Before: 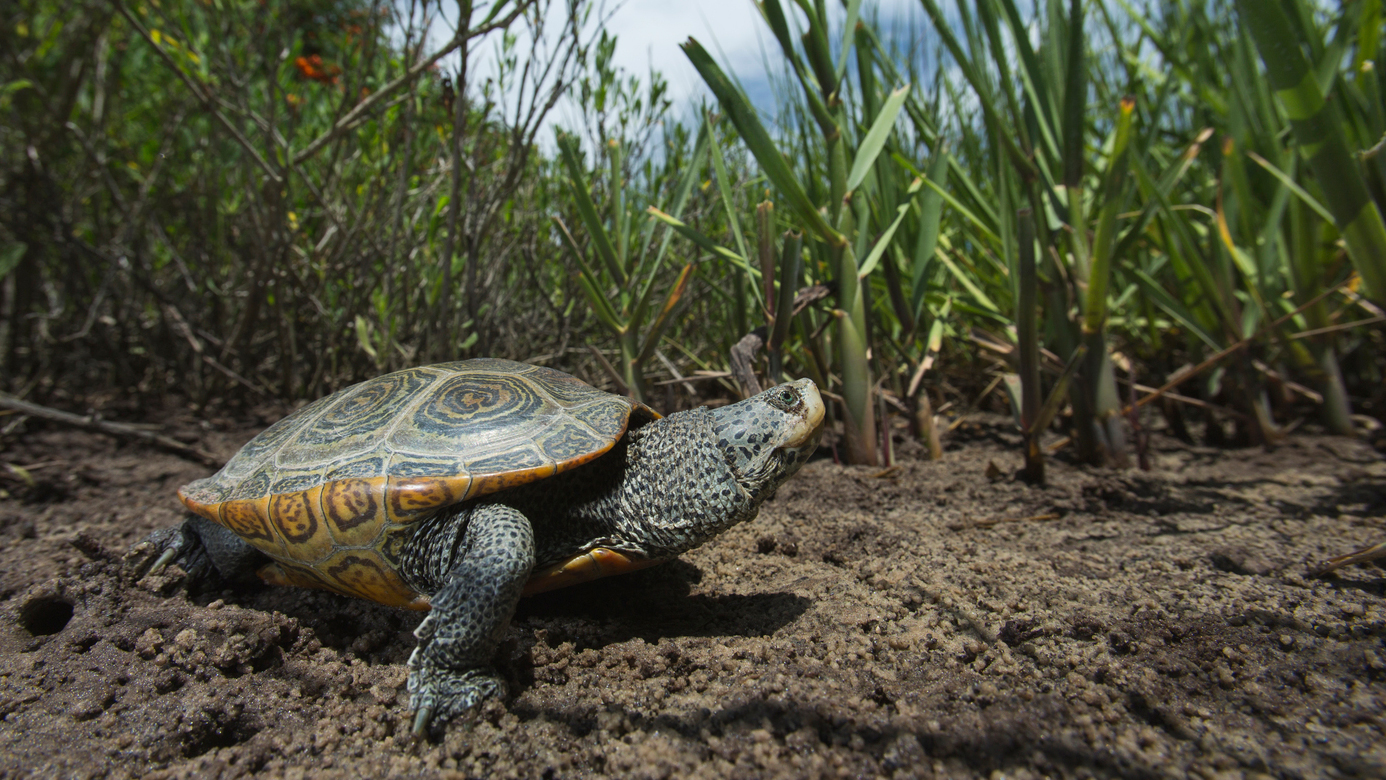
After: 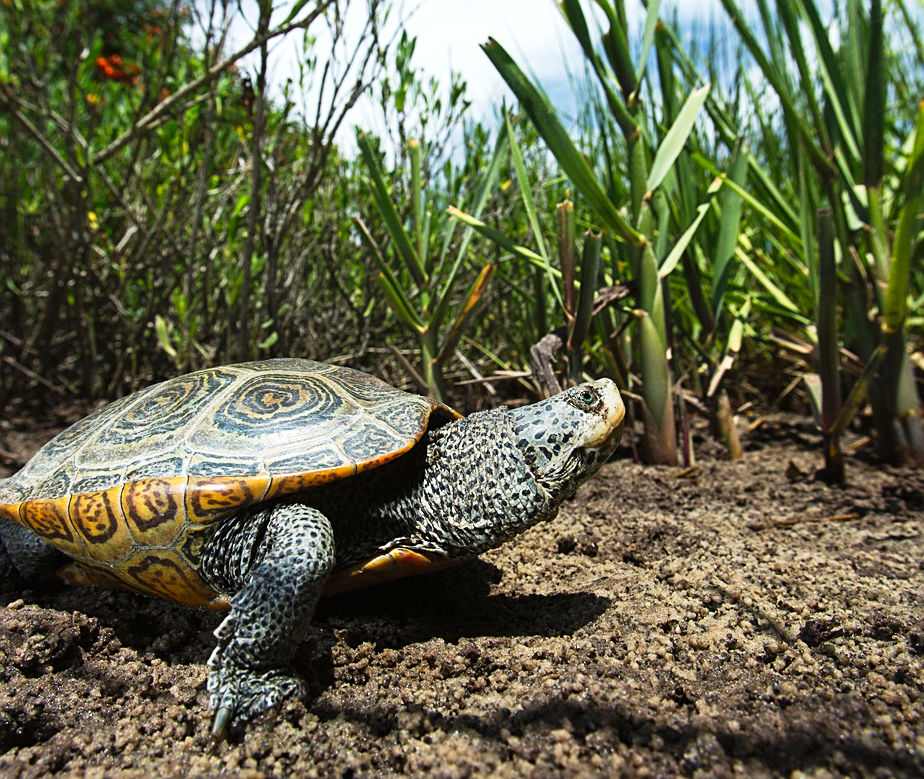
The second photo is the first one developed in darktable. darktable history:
crop and rotate: left 14.478%, right 18.811%
sharpen: on, module defaults
tone curve: curves: ch0 [(0, 0) (0.059, 0.027) (0.178, 0.105) (0.292, 0.233) (0.485, 0.472) (0.837, 0.887) (1, 0.983)]; ch1 [(0, 0) (0.23, 0.166) (0.34, 0.298) (0.371, 0.334) (0.435, 0.413) (0.477, 0.469) (0.499, 0.498) (0.534, 0.551) (0.56, 0.585) (0.754, 0.801) (1, 1)]; ch2 [(0, 0) (0.431, 0.414) (0.498, 0.503) (0.524, 0.531) (0.568, 0.567) (0.6, 0.597) (0.65, 0.651) (0.752, 0.764) (1, 1)], preserve colors none
base curve: curves: ch0 [(0, 0) (0.472, 0.508) (1, 1)], preserve colors none
exposure: black level correction 0.001, exposure 0.498 EV, compensate highlight preservation false
